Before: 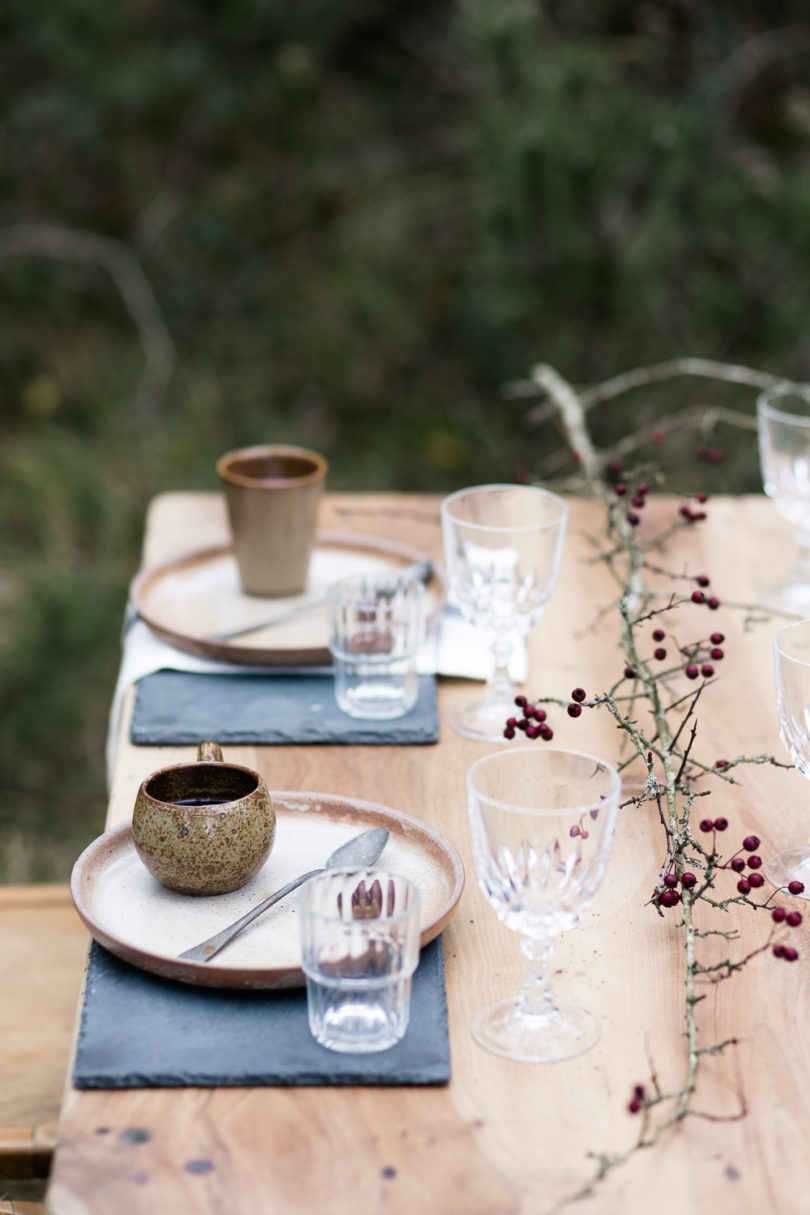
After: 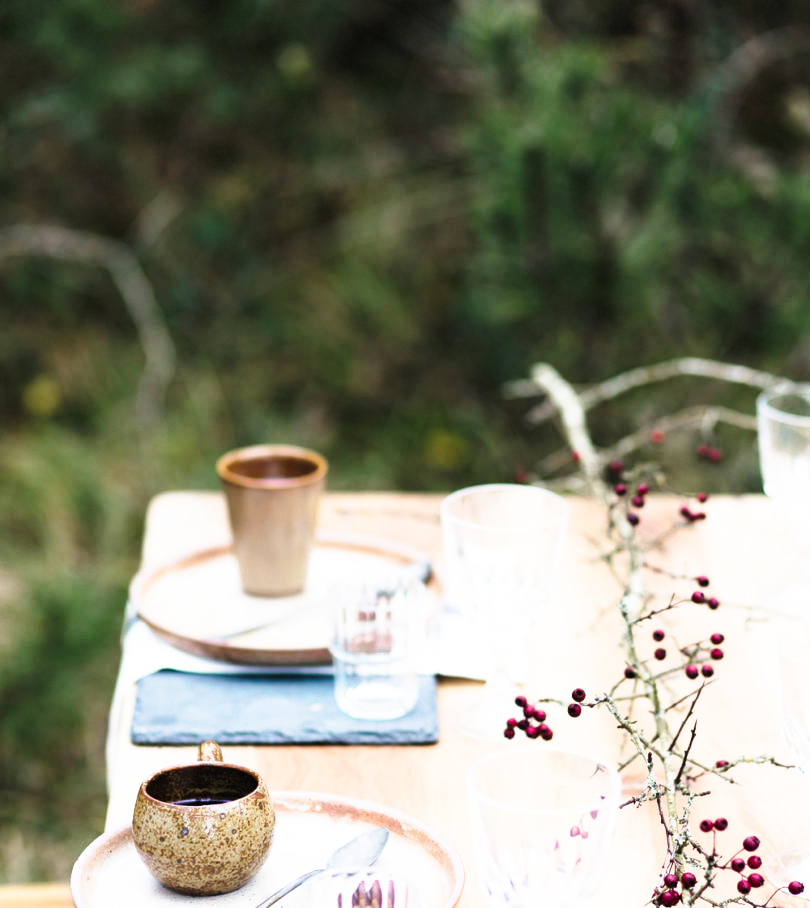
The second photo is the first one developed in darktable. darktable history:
tone curve: curves: ch0 [(0, 0) (0.003, 0.003) (0.011, 0.011) (0.025, 0.025) (0.044, 0.044) (0.069, 0.069) (0.1, 0.099) (0.136, 0.135) (0.177, 0.176) (0.224, 0.223) (0.277, 0.275) (0.335, 0.333) (0.399, 0.396) (0.468, 0.465) (0.543, 0.541) (0.623, 0.622) (0.709, 0.708) (0.801, 0.8) (0.898, 0.897) (1, 1)], preserve colors none
crop: bottom 24.967%
base curve: curves: ch0 [(0, 0) (0.026, 0.03) (0.109, 0.232) (0.351, 0.748) (0.669, 0.968) (1, 1)], preserve colors none
contrast brightness saturation: contrast 0.05, brightness 0.06, saturation 0.01
